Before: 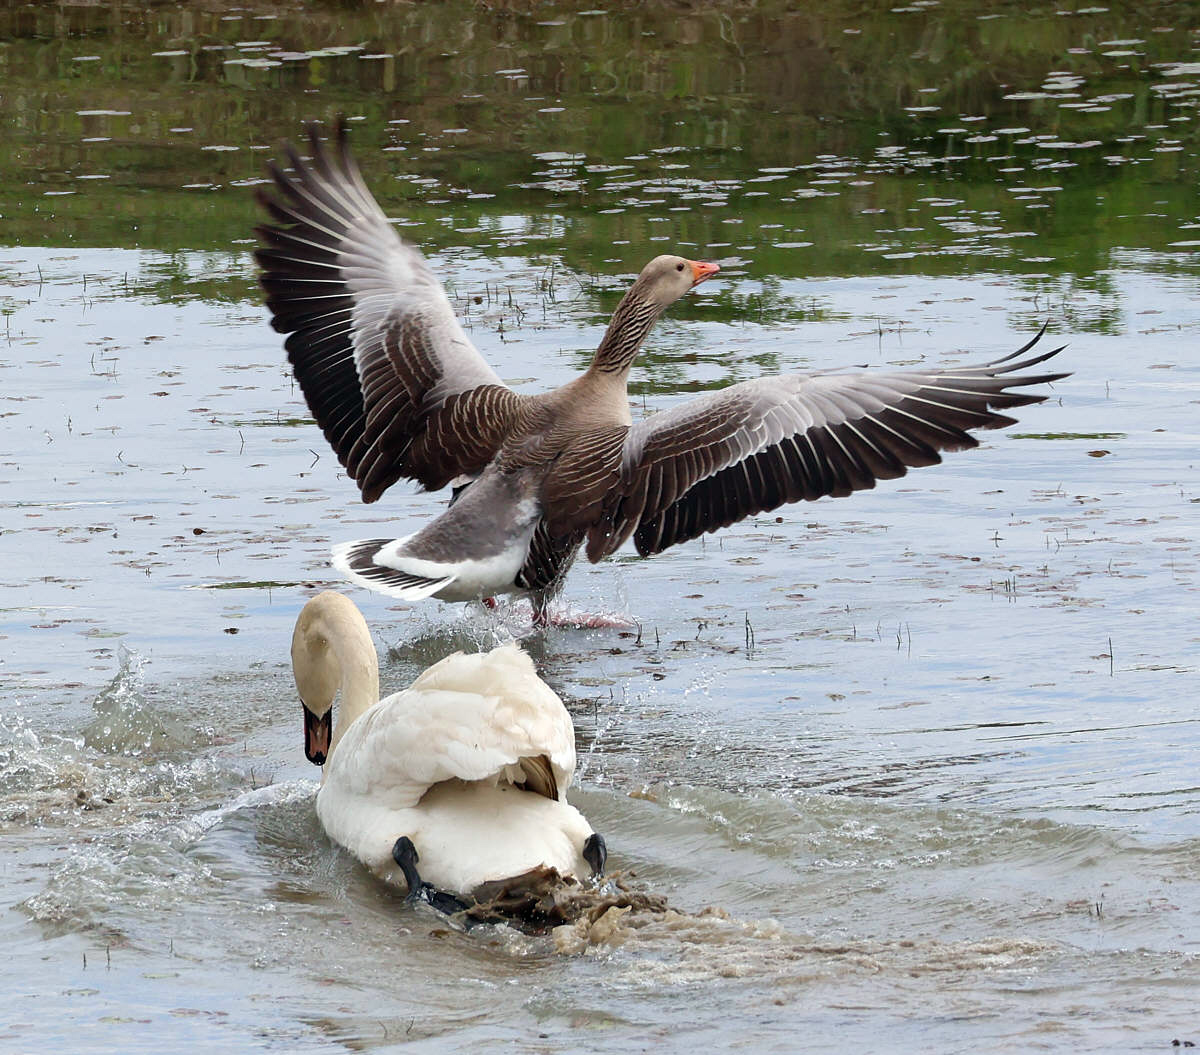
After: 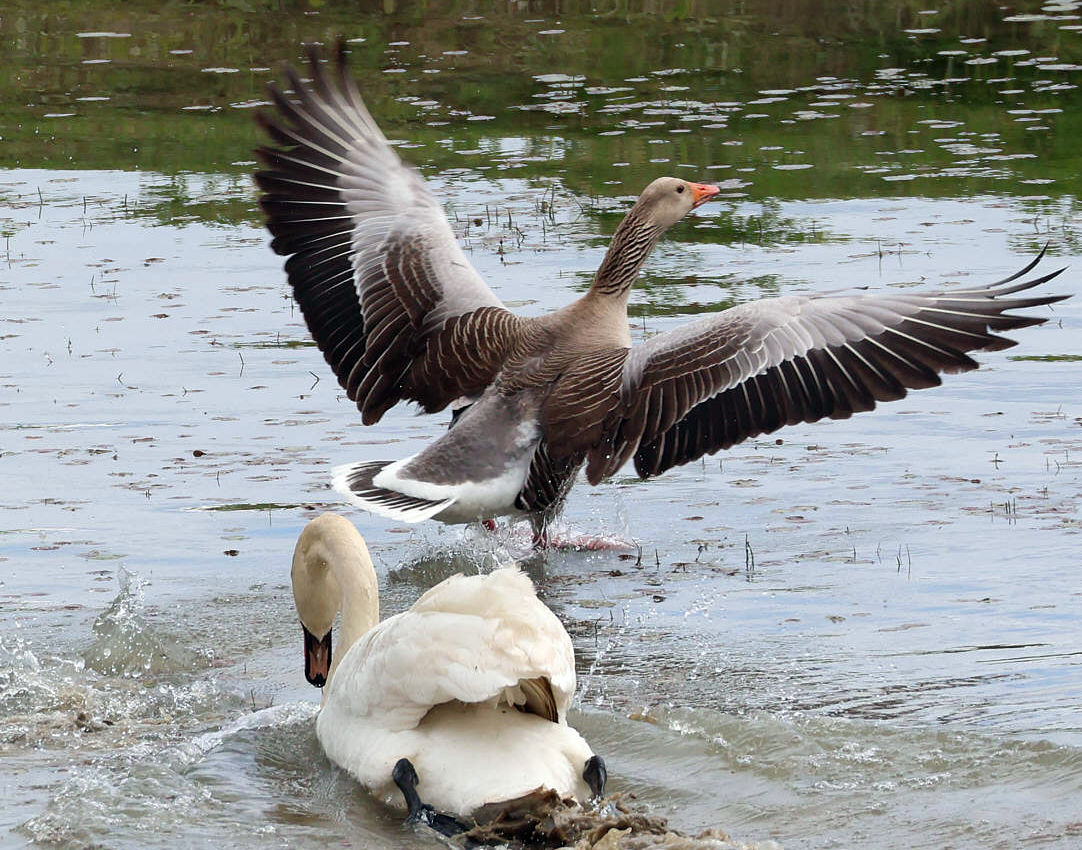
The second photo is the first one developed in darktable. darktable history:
crop: top 7.415%, right 9.75%, bottom 11.927%
